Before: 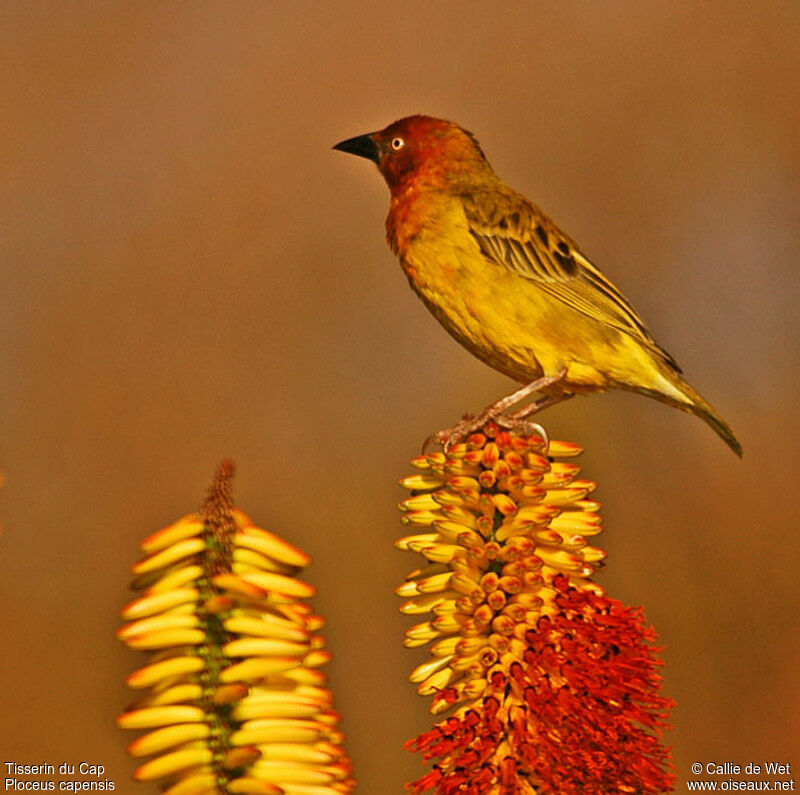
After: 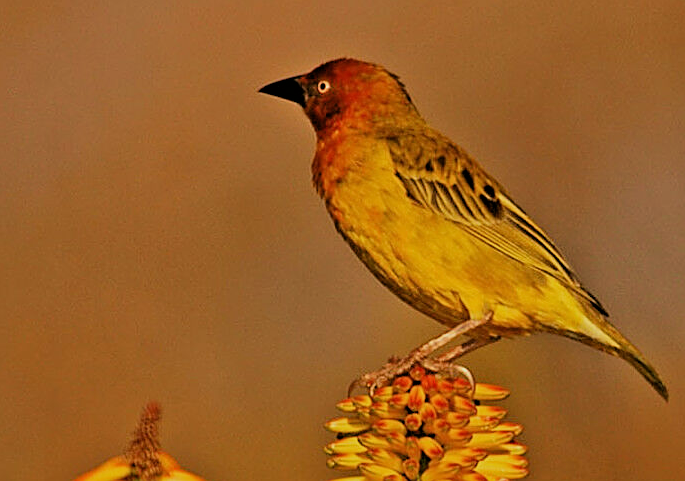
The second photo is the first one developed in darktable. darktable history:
crop and rotate: left 9.327%, top 7.22%, right 4.948%, bottom 32.212%
sharpen: on, module defaults
filmic rgb: black relative exposure -4.29 EV, white relative exposure 4.56 EV, hardness 2.39, contrast 1.05, color science v6 (2022), iterations of high-quality reconstruction 0
velvia: on, module defaults
shadows and highlights: radius 264.6, highlights color adjustment 0.252%, soften with gaussian
